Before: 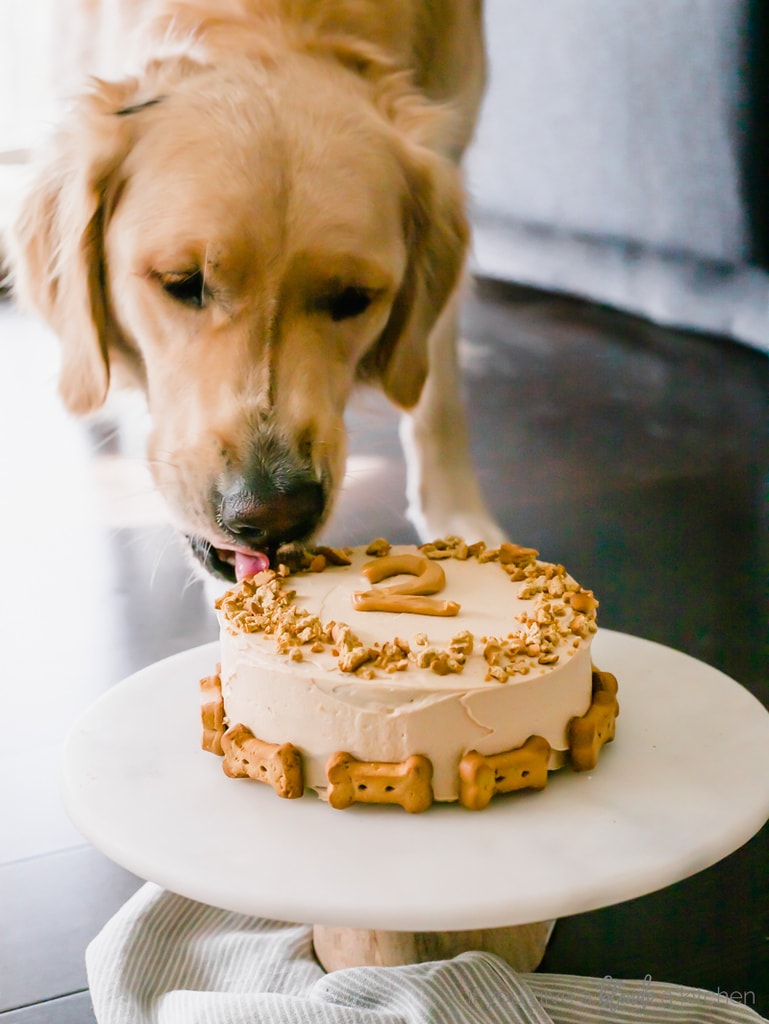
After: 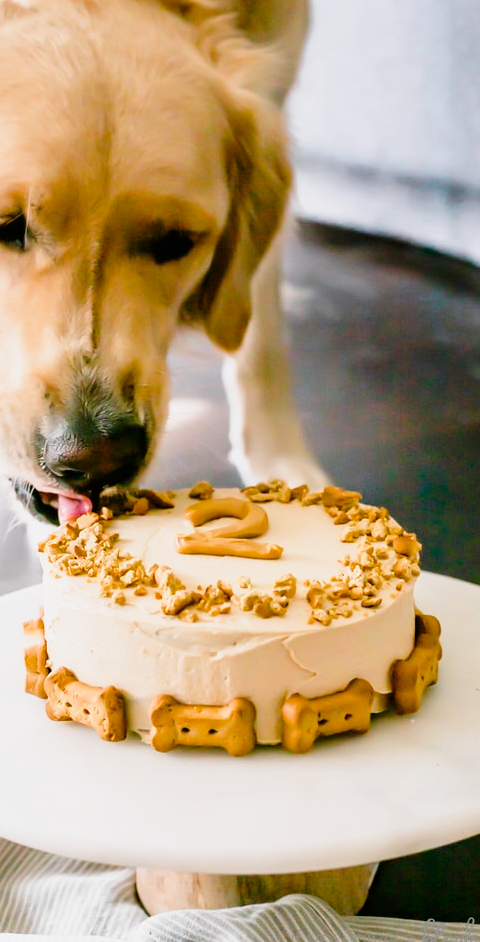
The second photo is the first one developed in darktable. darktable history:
crop and rotate: left 23.123%, top 5.64%, right 14.411%, bottom 2.296%
tone curve: curves: ch0 [(0, 0) (0.062, 0.023) (0.168, 0.142) (0.359, 0.419) (0.469, 0.544) (0.634, 0.722) (0.839, 0.909) (0.998, 0.978)]; ch1 [(0, 0) (0.437, 0.408) (0.472, 0.47) (0.502, 0.504) (0.527, 0.546) (0.568, 0.619) (0.608, 0.665) (0.669, 0.748) (0.859, 0.899) (1, 1)]; ch2 [(0, 0) (0.33, 0.301) (0.421, 0.443) (0.473, 0.498) (0.509, 0.5) (0.535, 0.564) (0.575, 0.625) (0.608, 0.667) (1, 1)], preserve colors none
